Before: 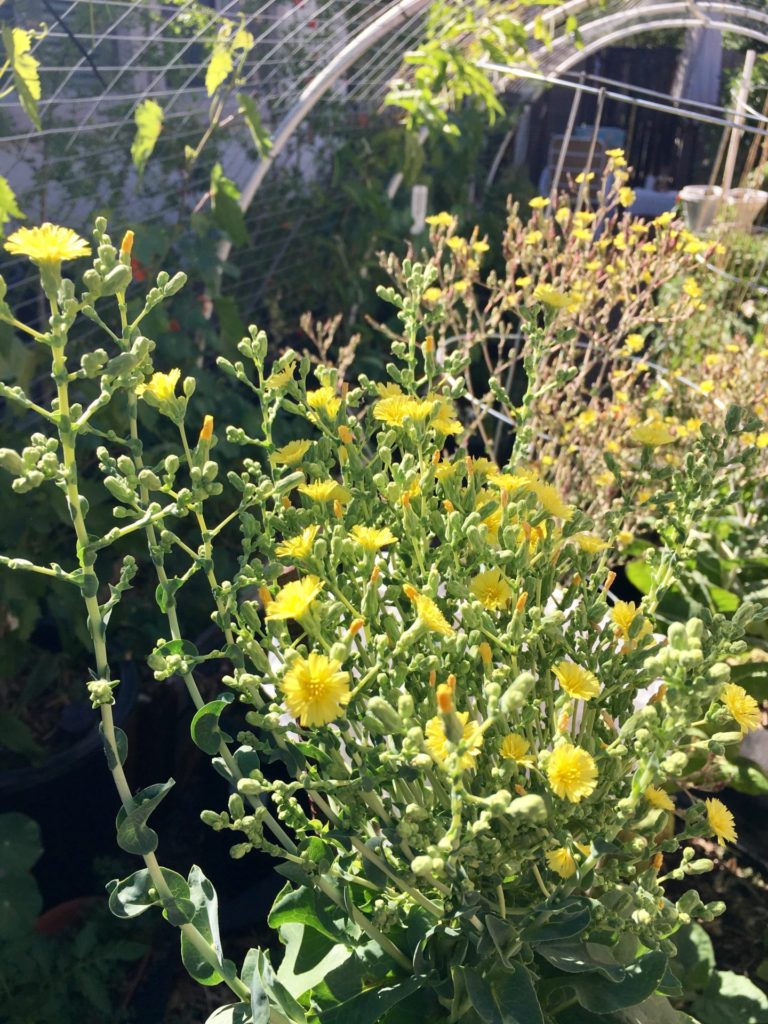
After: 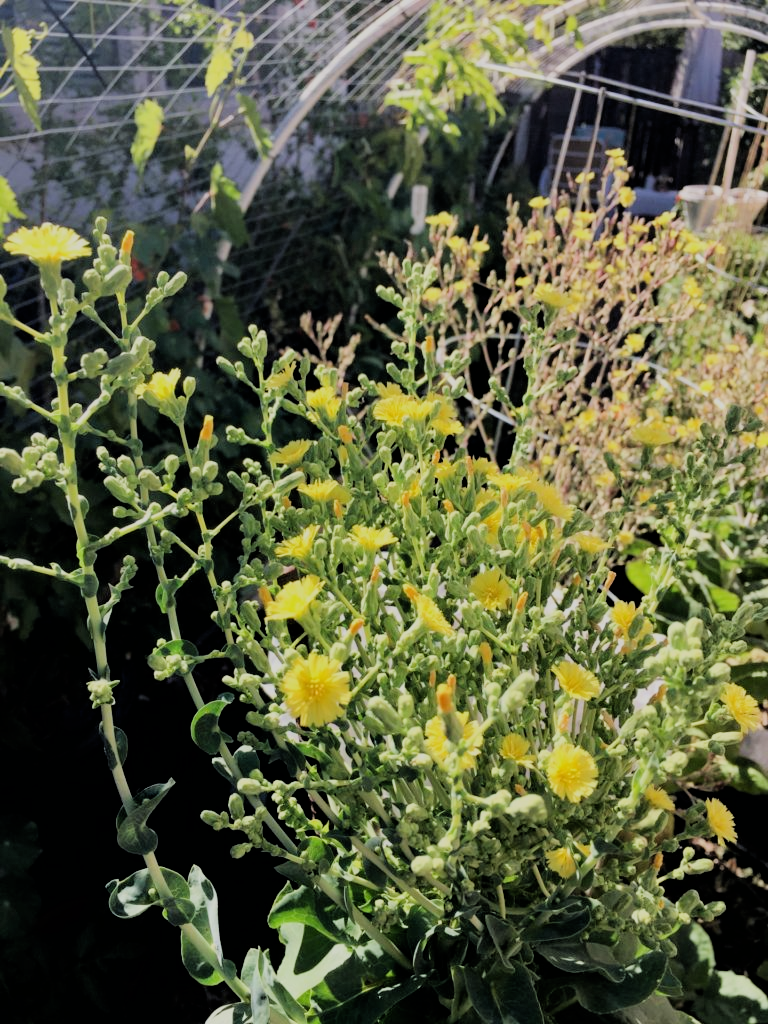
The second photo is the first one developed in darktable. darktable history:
filmic rgb: black relative exposure -4.14 EV, white relative exposure 5.1 EV, hardness 2.11, contrast 1.165
white balance: red 1, blue 1
